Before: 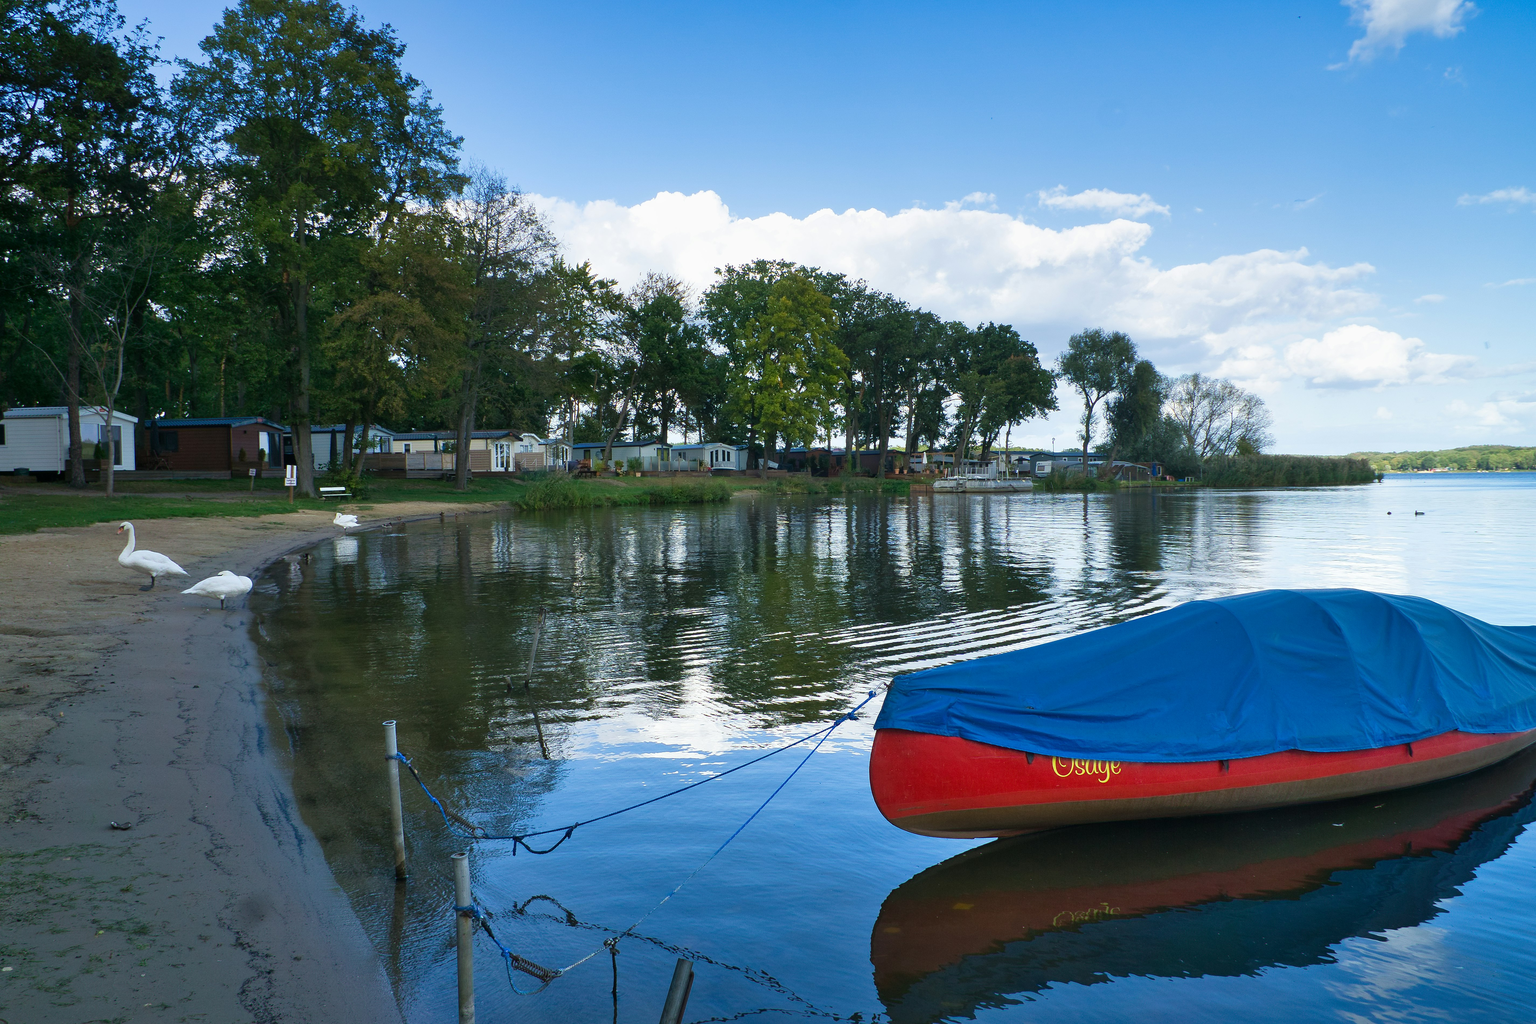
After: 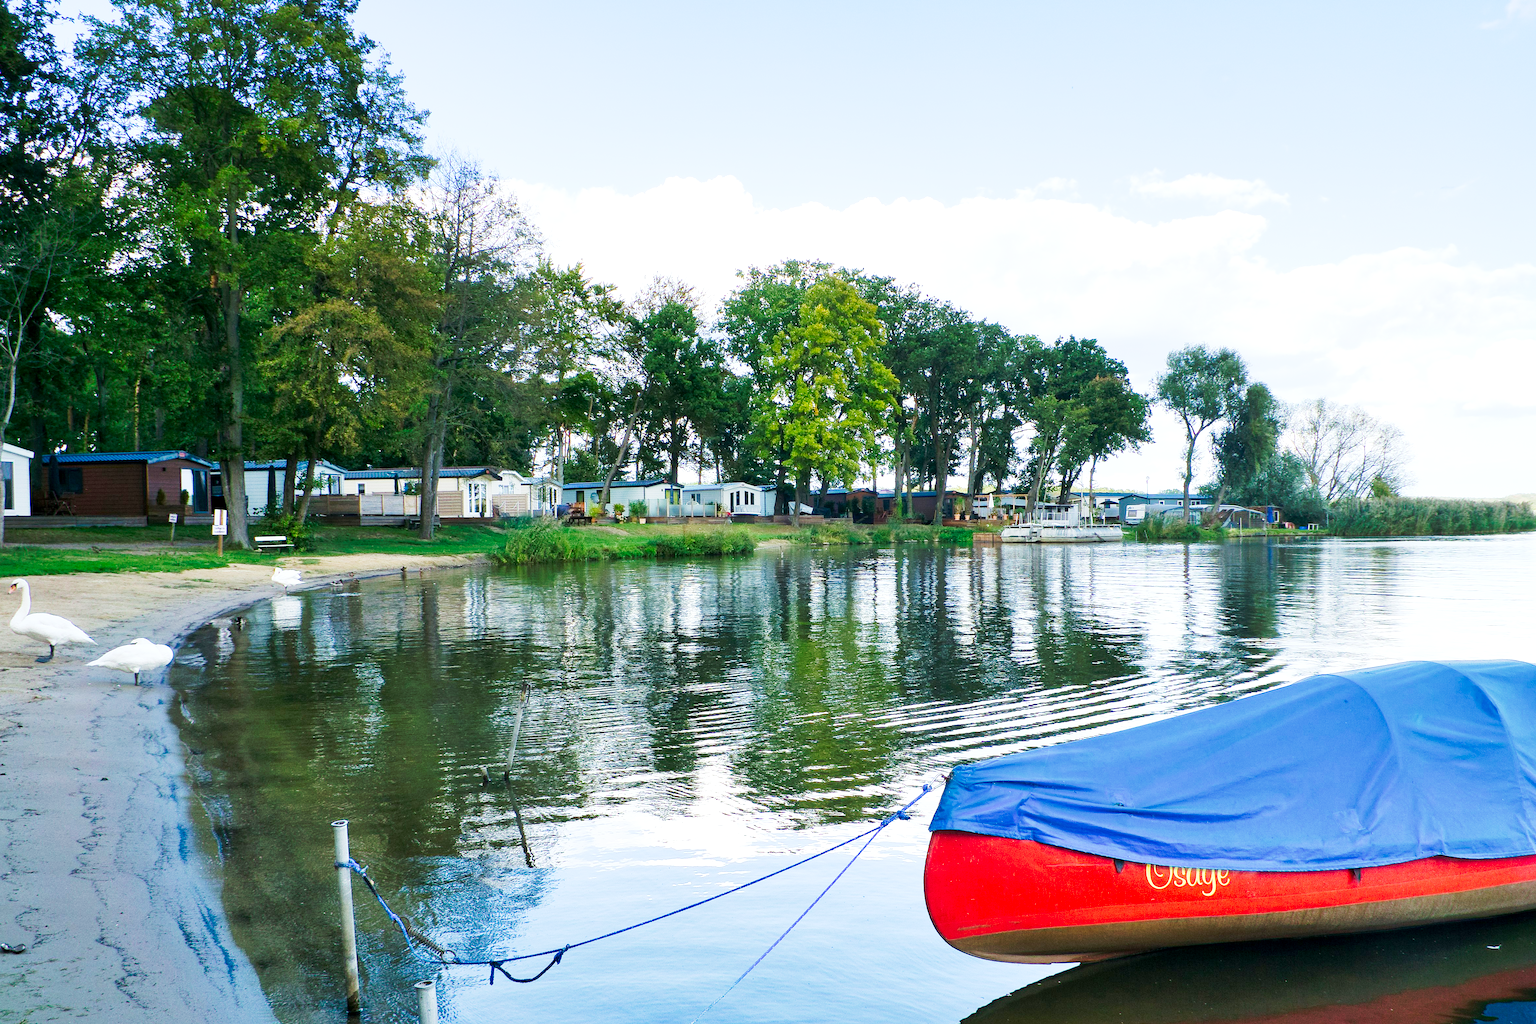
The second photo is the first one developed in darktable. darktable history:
exposure: black level correction 0.003, exposure 0.383 EV, compensate highlight preservation false
tone curve: curves: ch0 [(0, 0) (0.003, 0.004) (0.011, 0.015) (0.025, 0.034) (0.044, 0.061) (0.069, 0.095) (0.1, 0.137) (0.136, 0.187) (0.177, 0.244) (0.224, 0.308) (0.277, 0.415) (0.335, 0.532) (0.399, 0.642) (0.468, 0.747) (0.543, 0.829) (0.623, 0.886) (0.709, 0.924) (0.801, 0.951) (0.898, 0.975) (1, 1)], preserve colors none
crop and rotate: left 7.196%, top 4.574%, right 10.605%, bottom 13.178%
